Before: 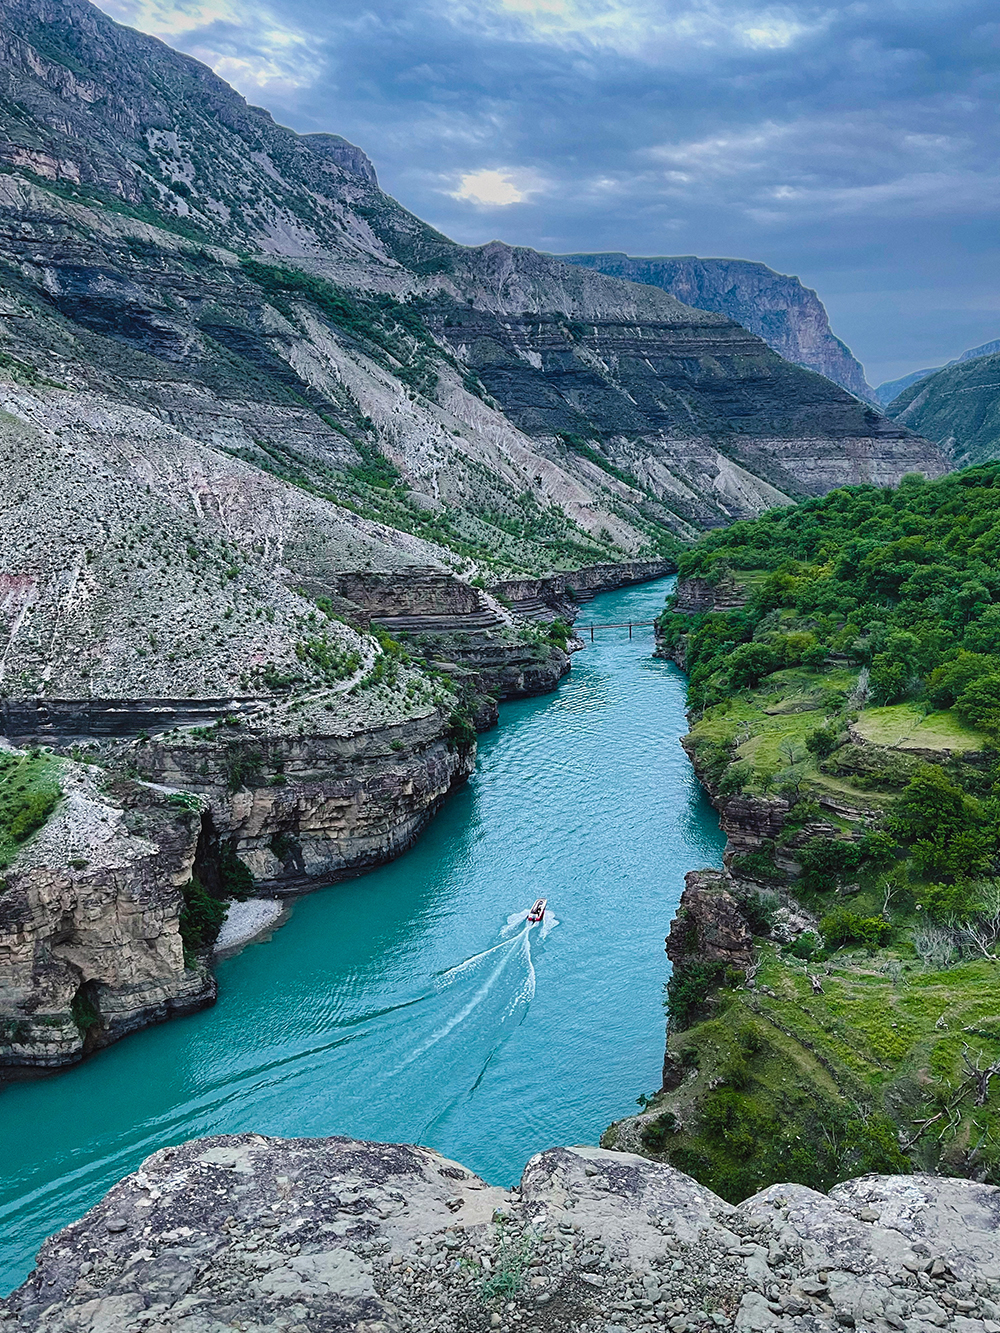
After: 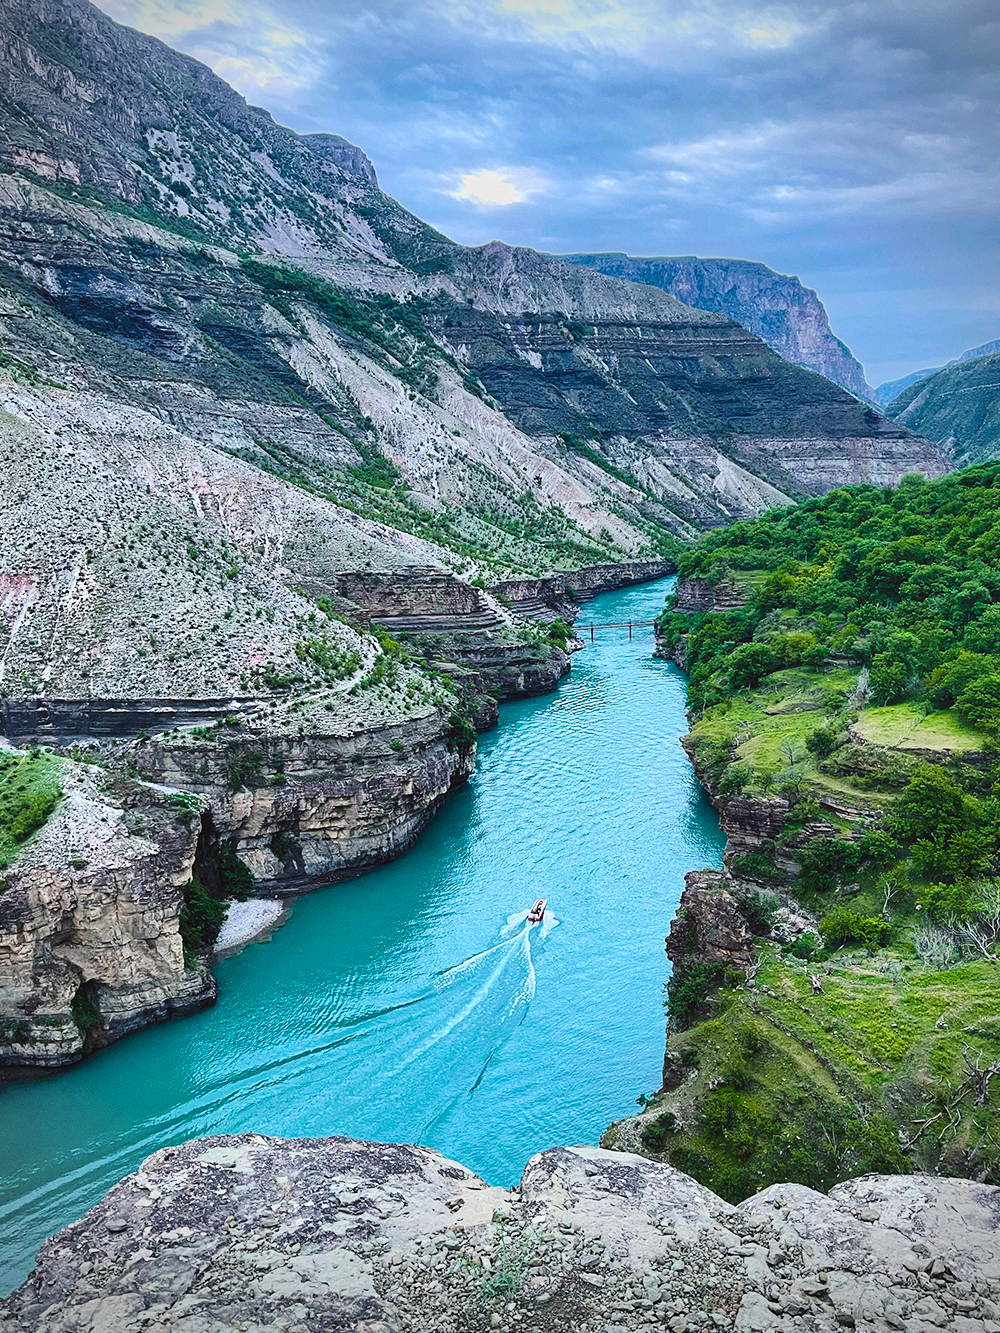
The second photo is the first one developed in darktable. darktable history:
vignetting: on, module defaults
contrast brightness saturation: contrast 0.199, brightness 0.165, saturation 0.23
levels: mode automatic, levels [0.062, 0.494, 0.925]
